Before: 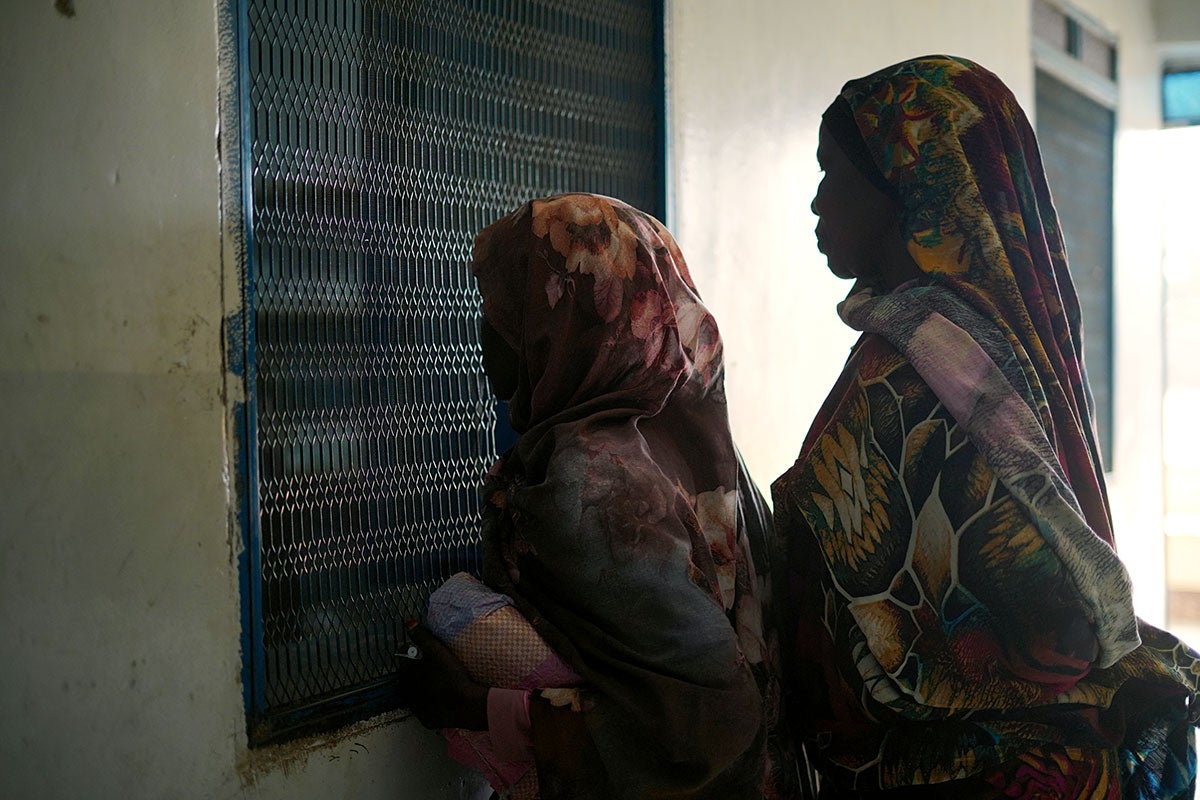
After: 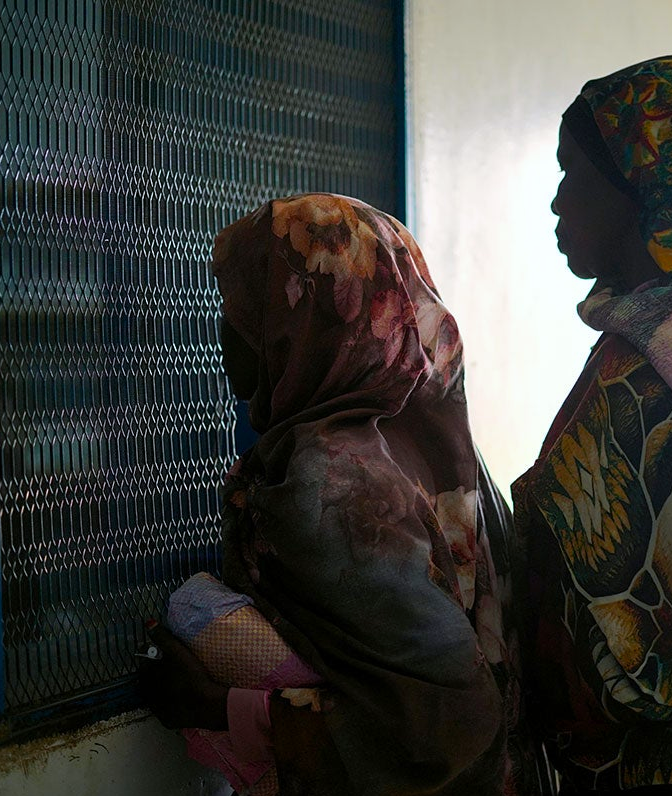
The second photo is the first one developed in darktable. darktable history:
crop: left 21.674%, right 22.086%
contrast brightness saturation: saturation -0.05
white balance: red 0.98, blue 1.034
color balance rgb: perceptual saturation grading › global saturation 20%, global vibrance 20%
